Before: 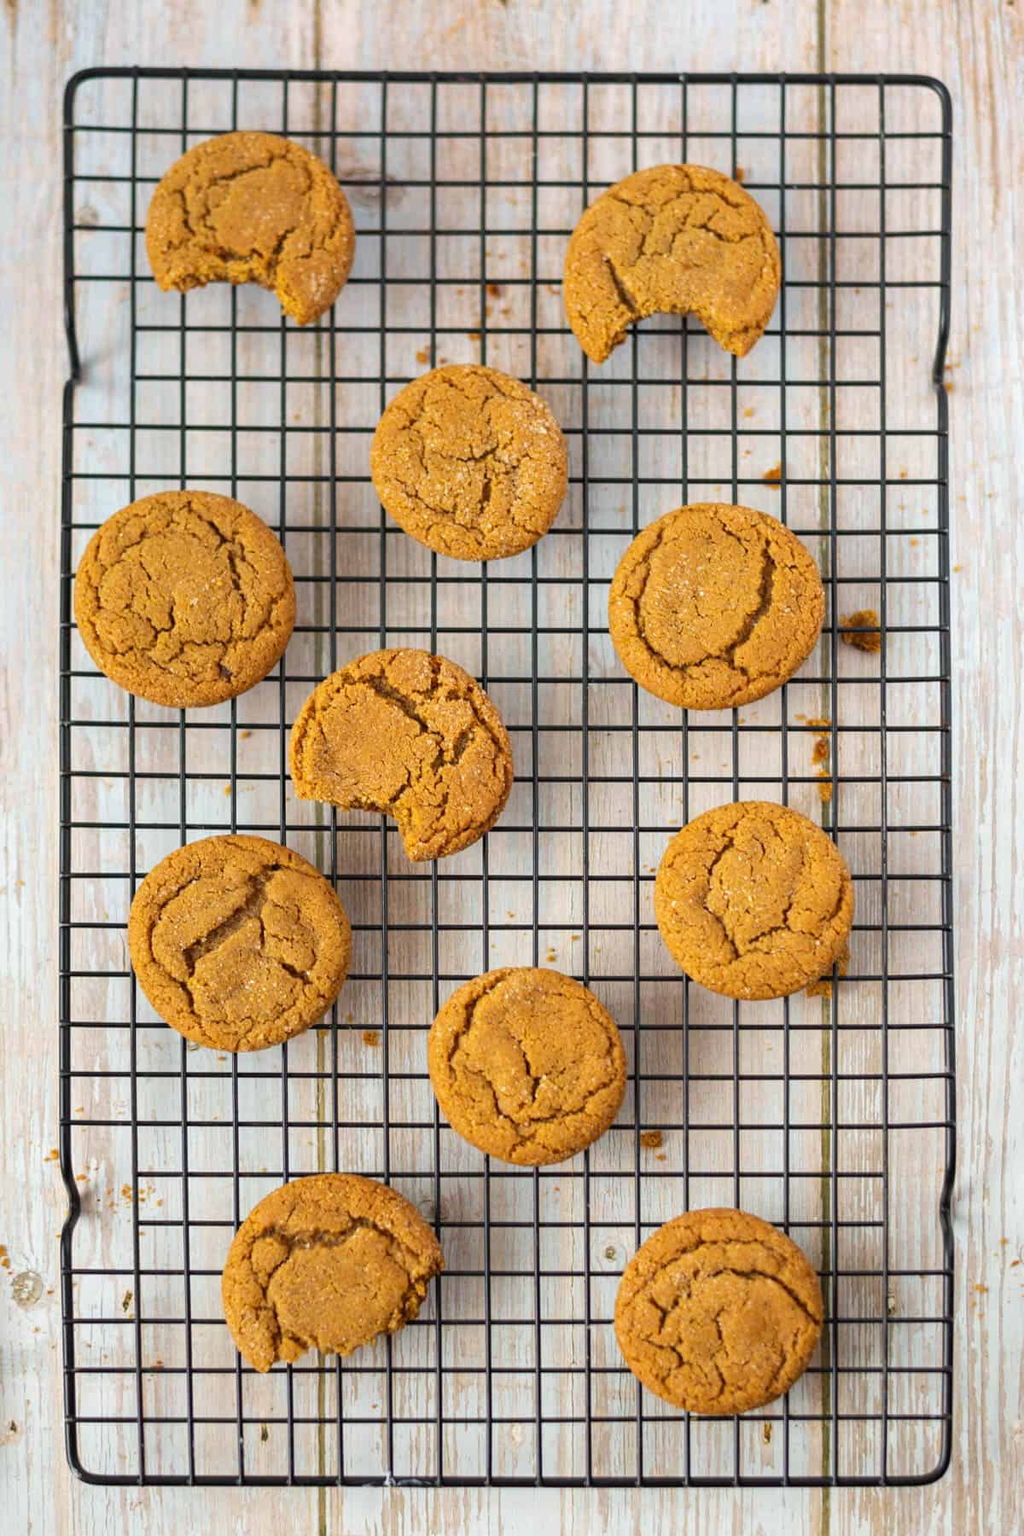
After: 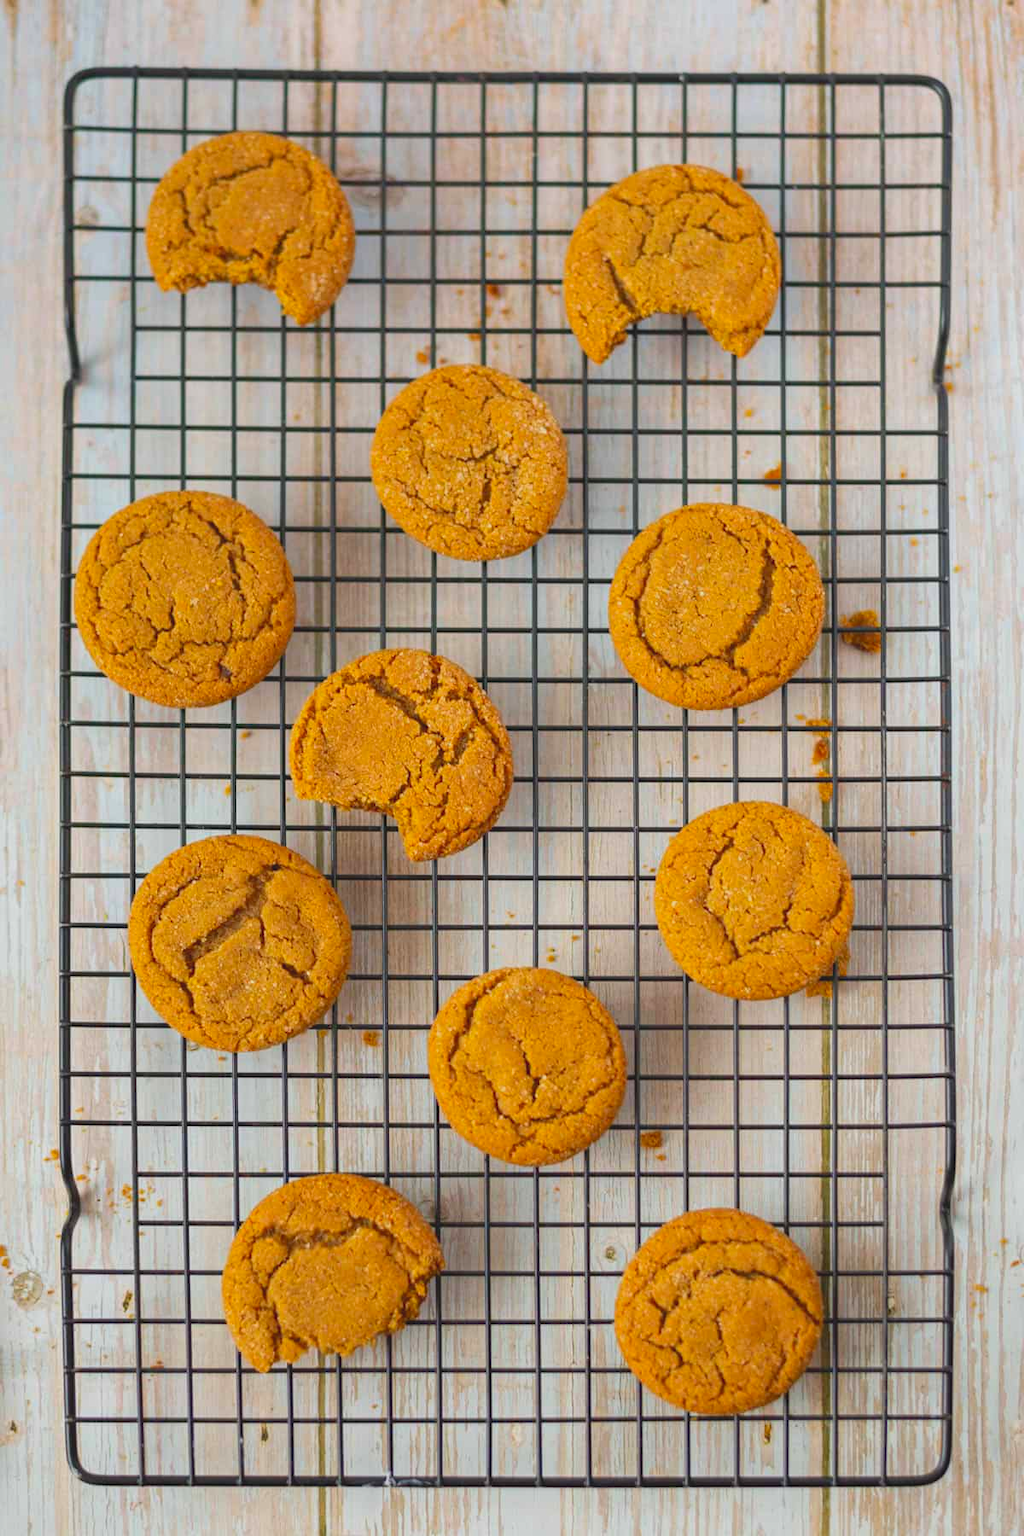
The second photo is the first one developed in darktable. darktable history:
contrast brightness saturation: contrast -0.193, saturation 0.186
